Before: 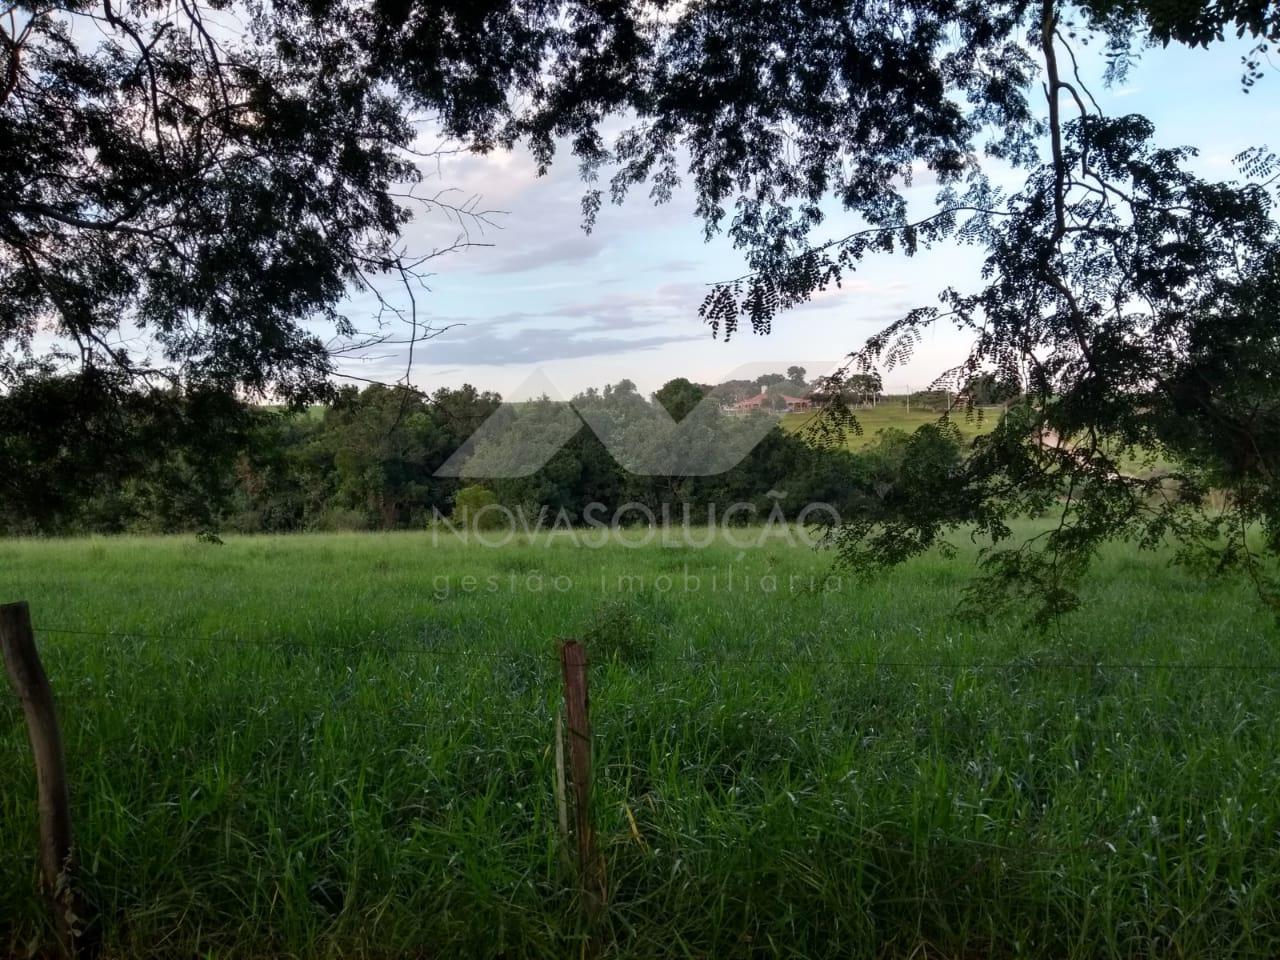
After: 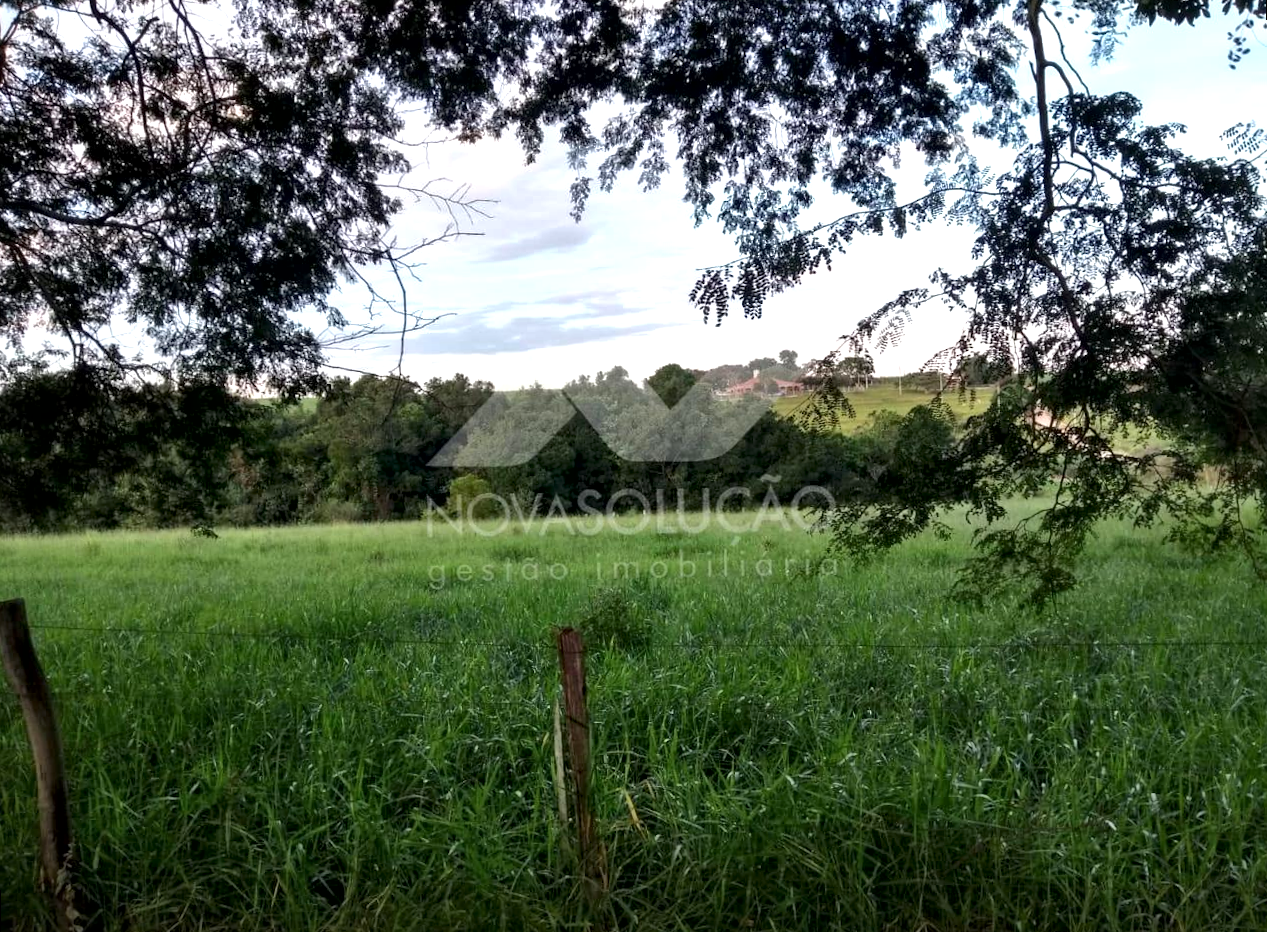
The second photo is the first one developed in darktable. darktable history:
rotate and perspective: rotation -1°, crop left 0.011, crop right 0.989, crop top 0.025, crop bottom 0.975
exposure: exposure 0.515 EV, compensate highlight preservation false
local contrast: mode bilateral grid, contrast 25, coarseness 60, detail 151%, midtone range 0.2
